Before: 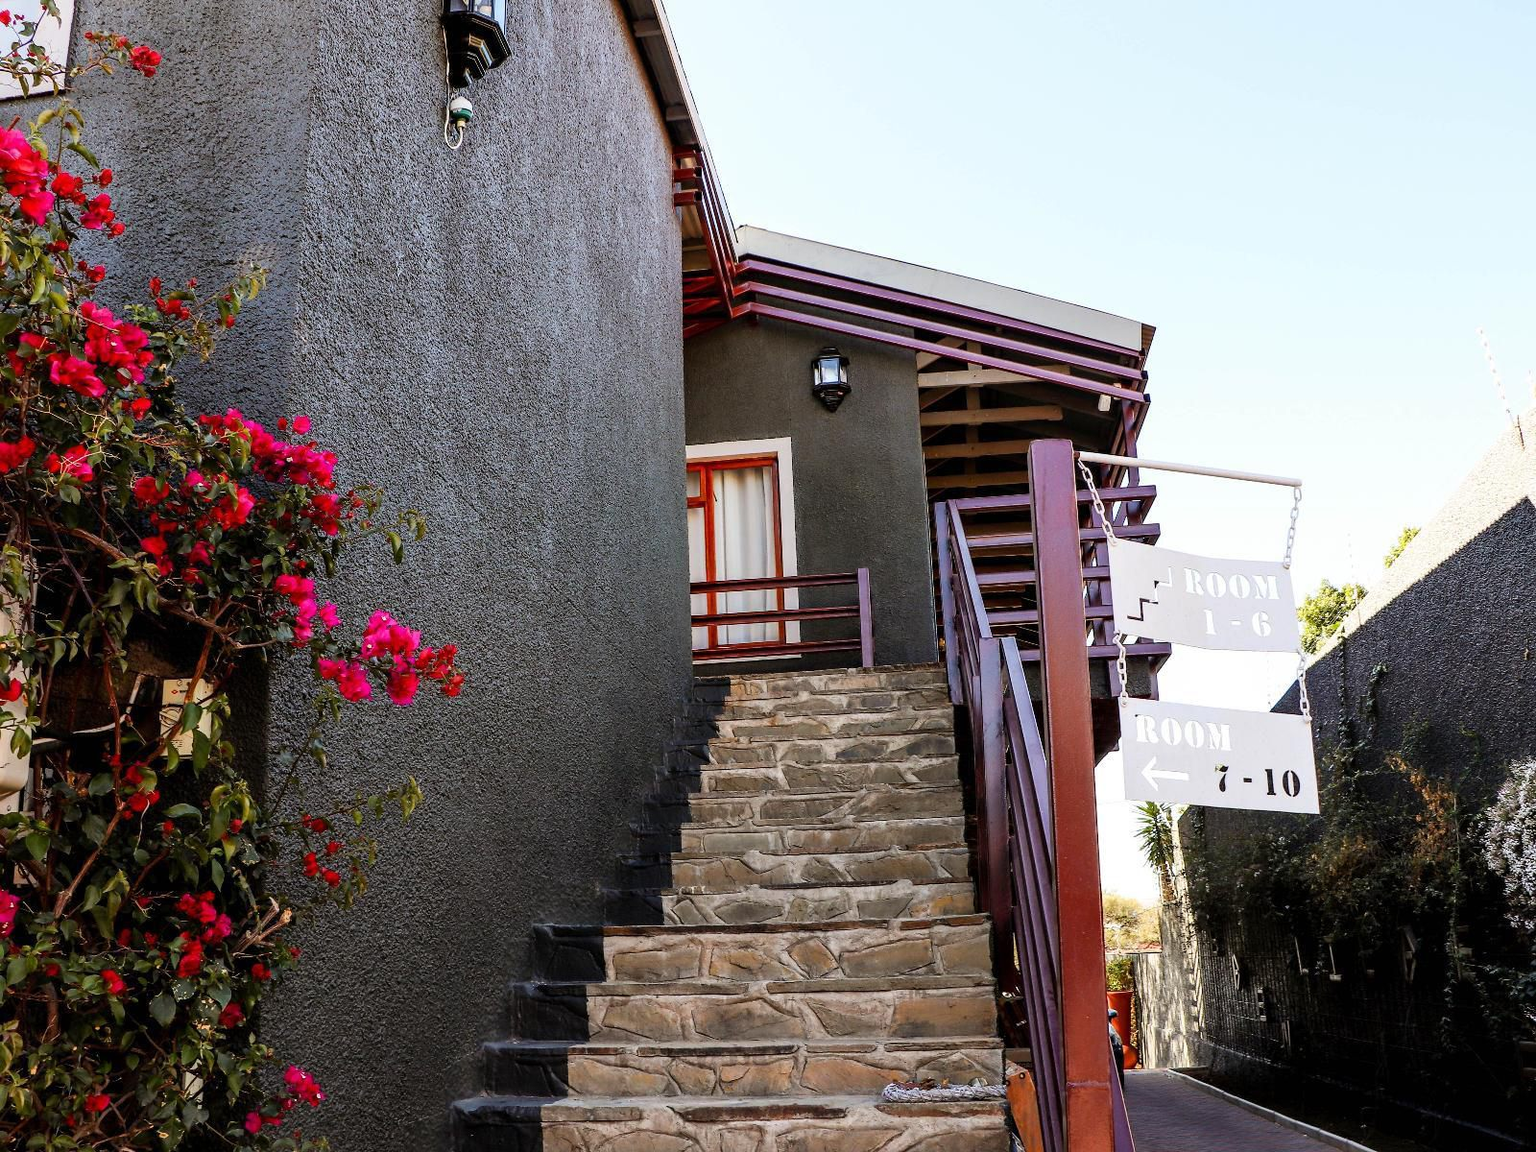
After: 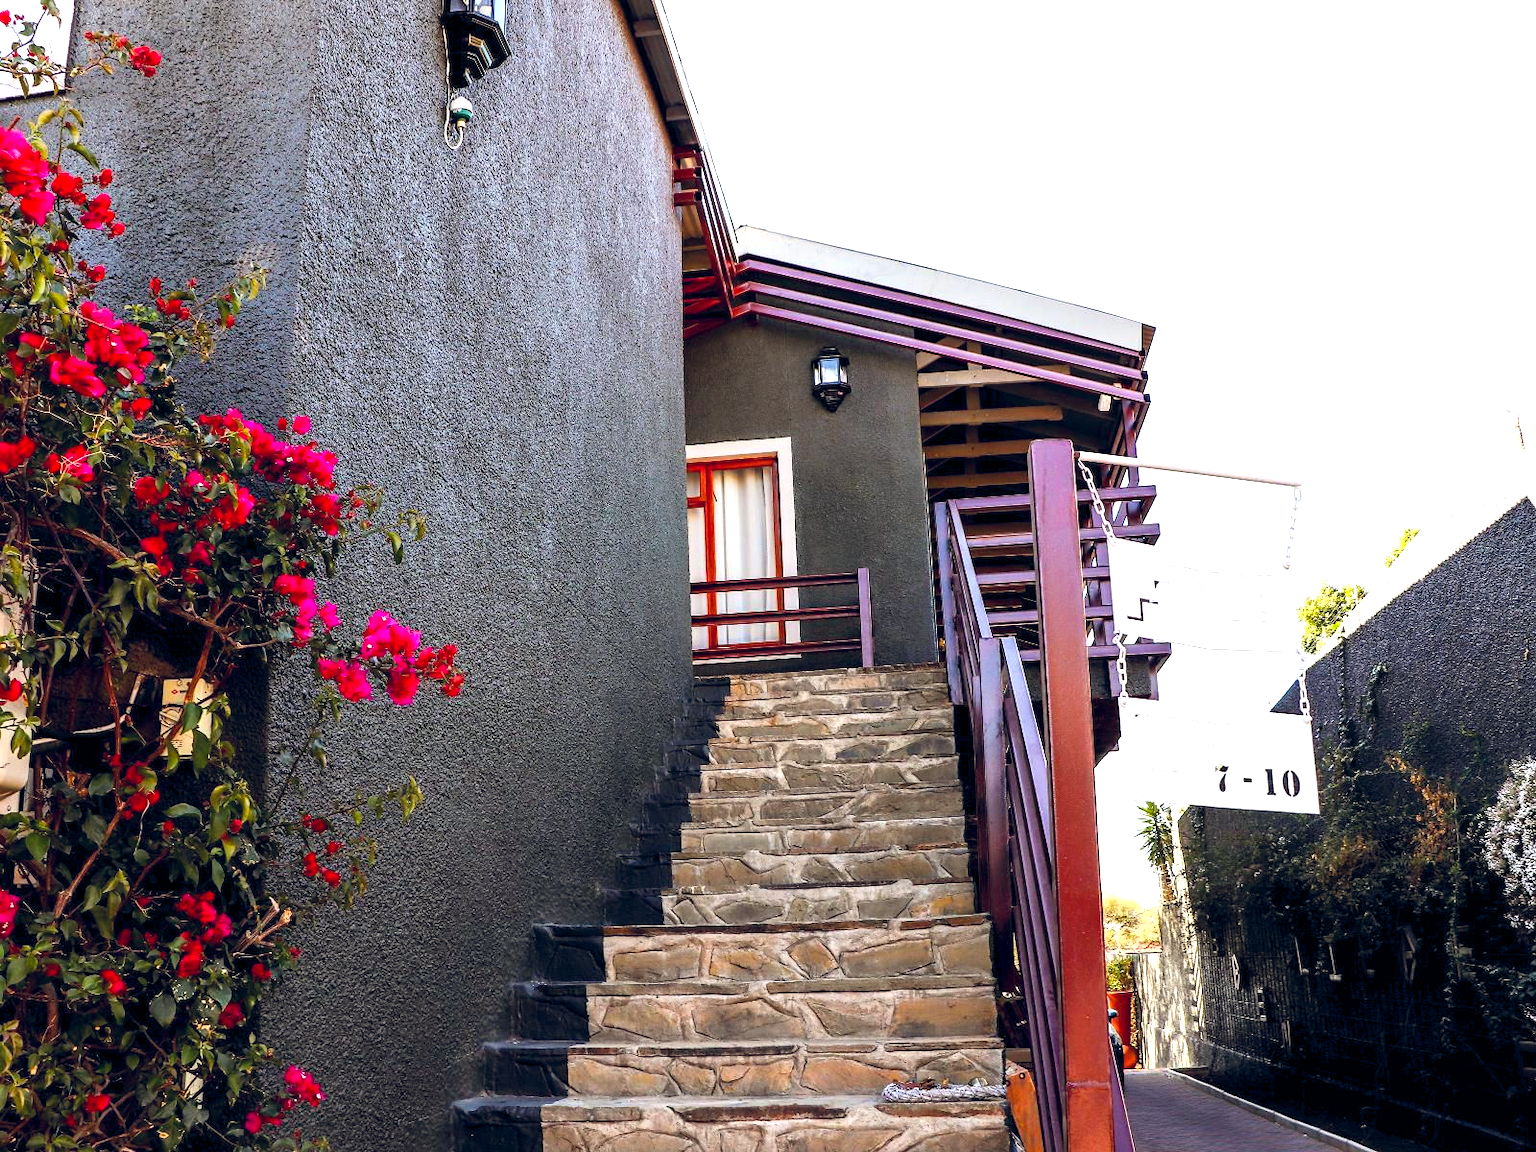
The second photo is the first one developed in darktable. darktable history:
exposure: exposure 0.63 EV, compensate exposure bias true, compensate highlight preservation false
color balance rgb: global offset › chroma 0.128%, global offset › hue 253.28°, linear chroma grading › global chroma 8.476%, perceptual saturation grading › global saturation 8.694%
